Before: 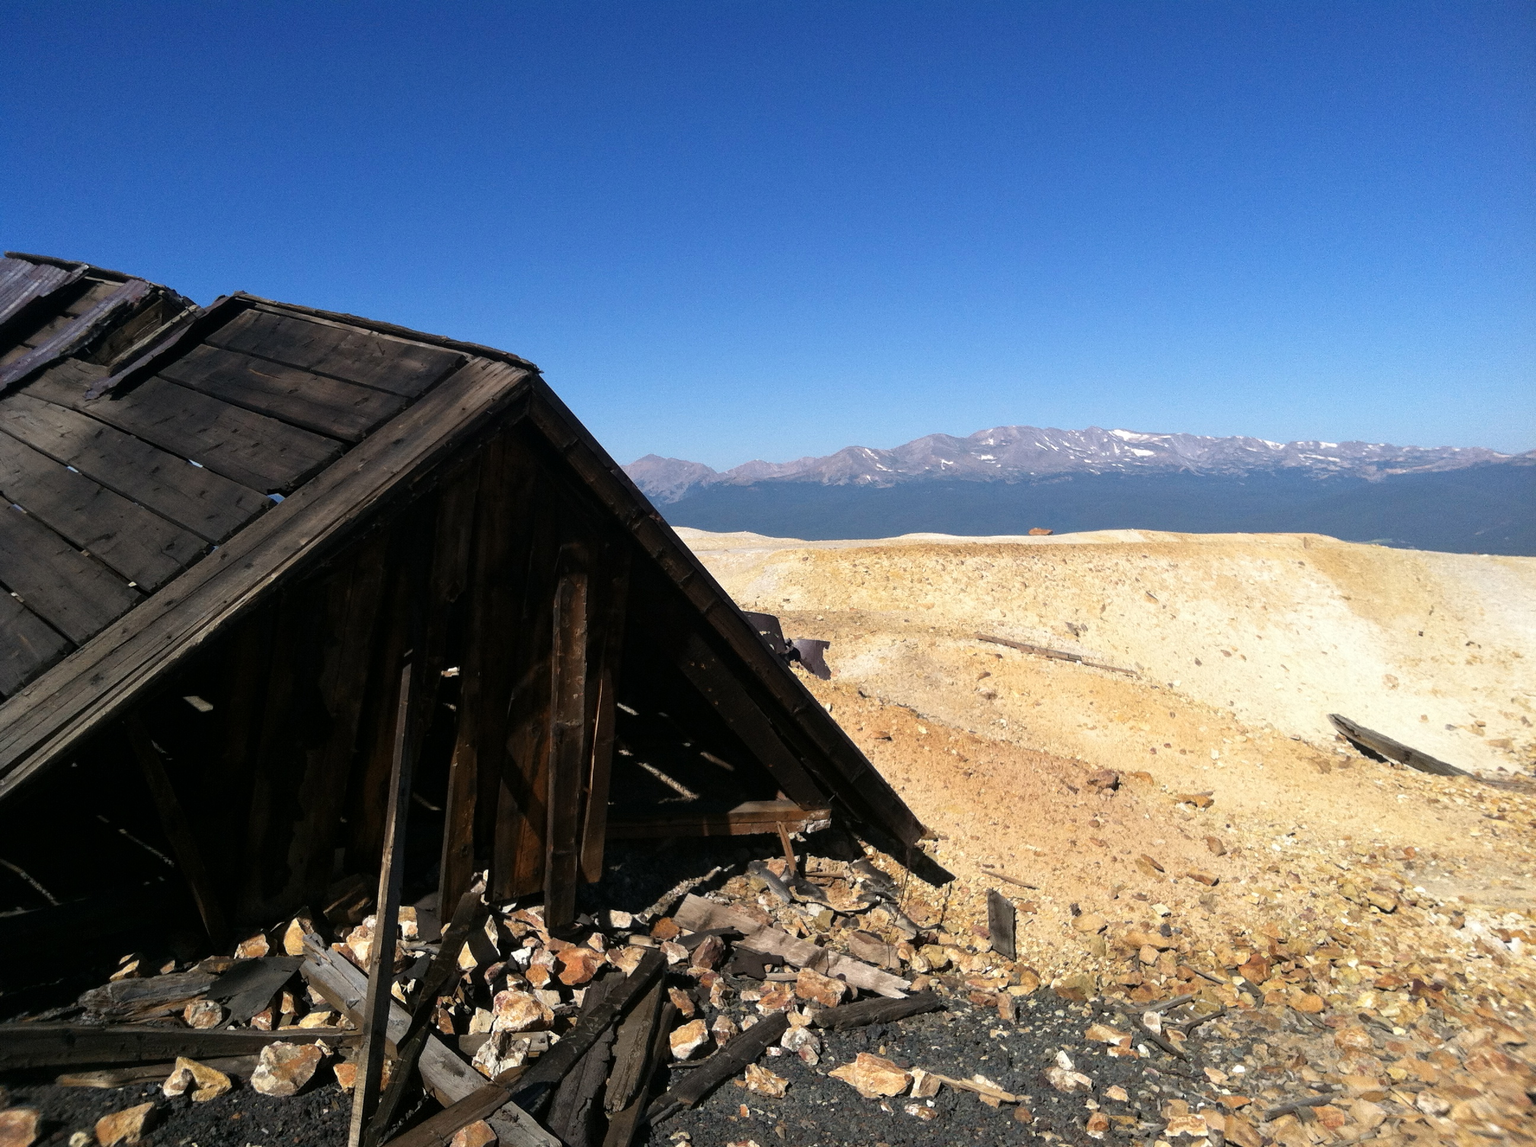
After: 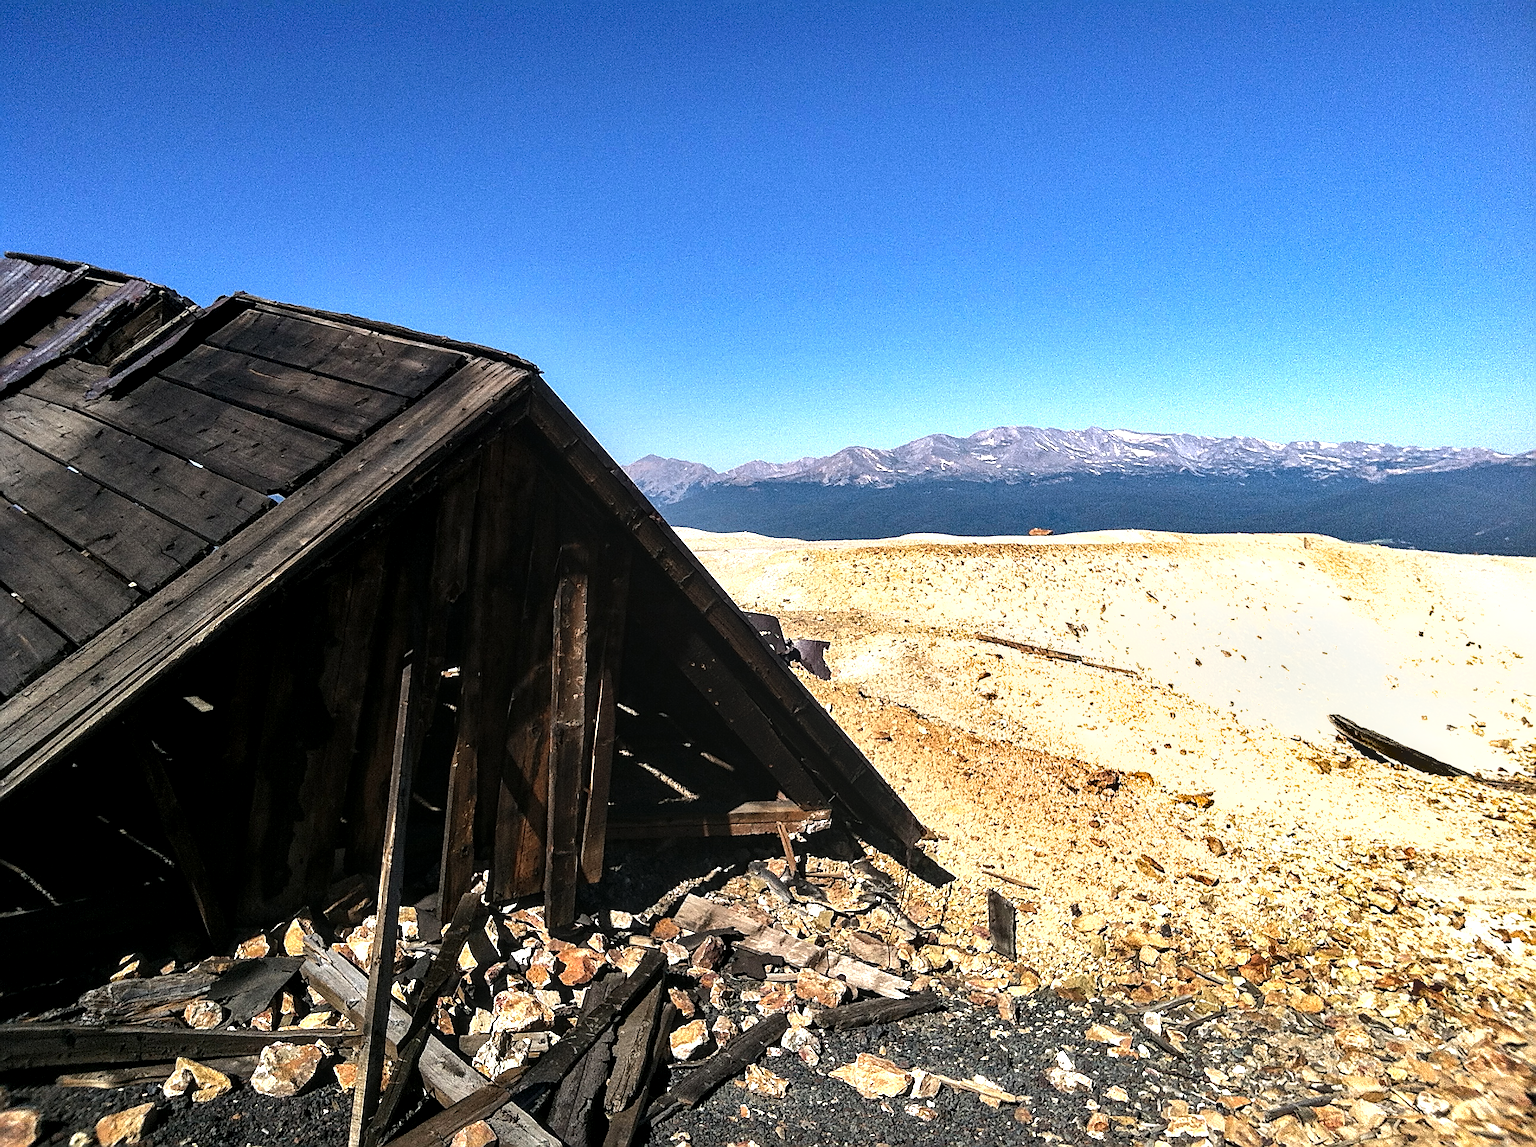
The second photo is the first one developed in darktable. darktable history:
sharpen: amount 1
tone equalizer: -8 EV -0.417 EV, -7 EV -0.389 EV, -6 EV -0.333 EV, -5 EV -0.222 EV, -3 EV 0.222 EV, -2 EV 0.333 EV, -1 EV 0.389 EV, +0 EV 0.417 EV, edges refinement/feathering 500, mask exposure compensation -1.57 EV, preserve details no
shadows and highlights: shadows 22.7, highlights -48.71, soften with gaussian
exposure: exposure 0.375 EV, compensate highlight preservation false
local contrast: detail 130%
contrast equalizer: octaves 7, y [[0.6 ×6], [0.55 ×6], [0 ×6], [0 ×6], [0 ×6]], mix 0.15
